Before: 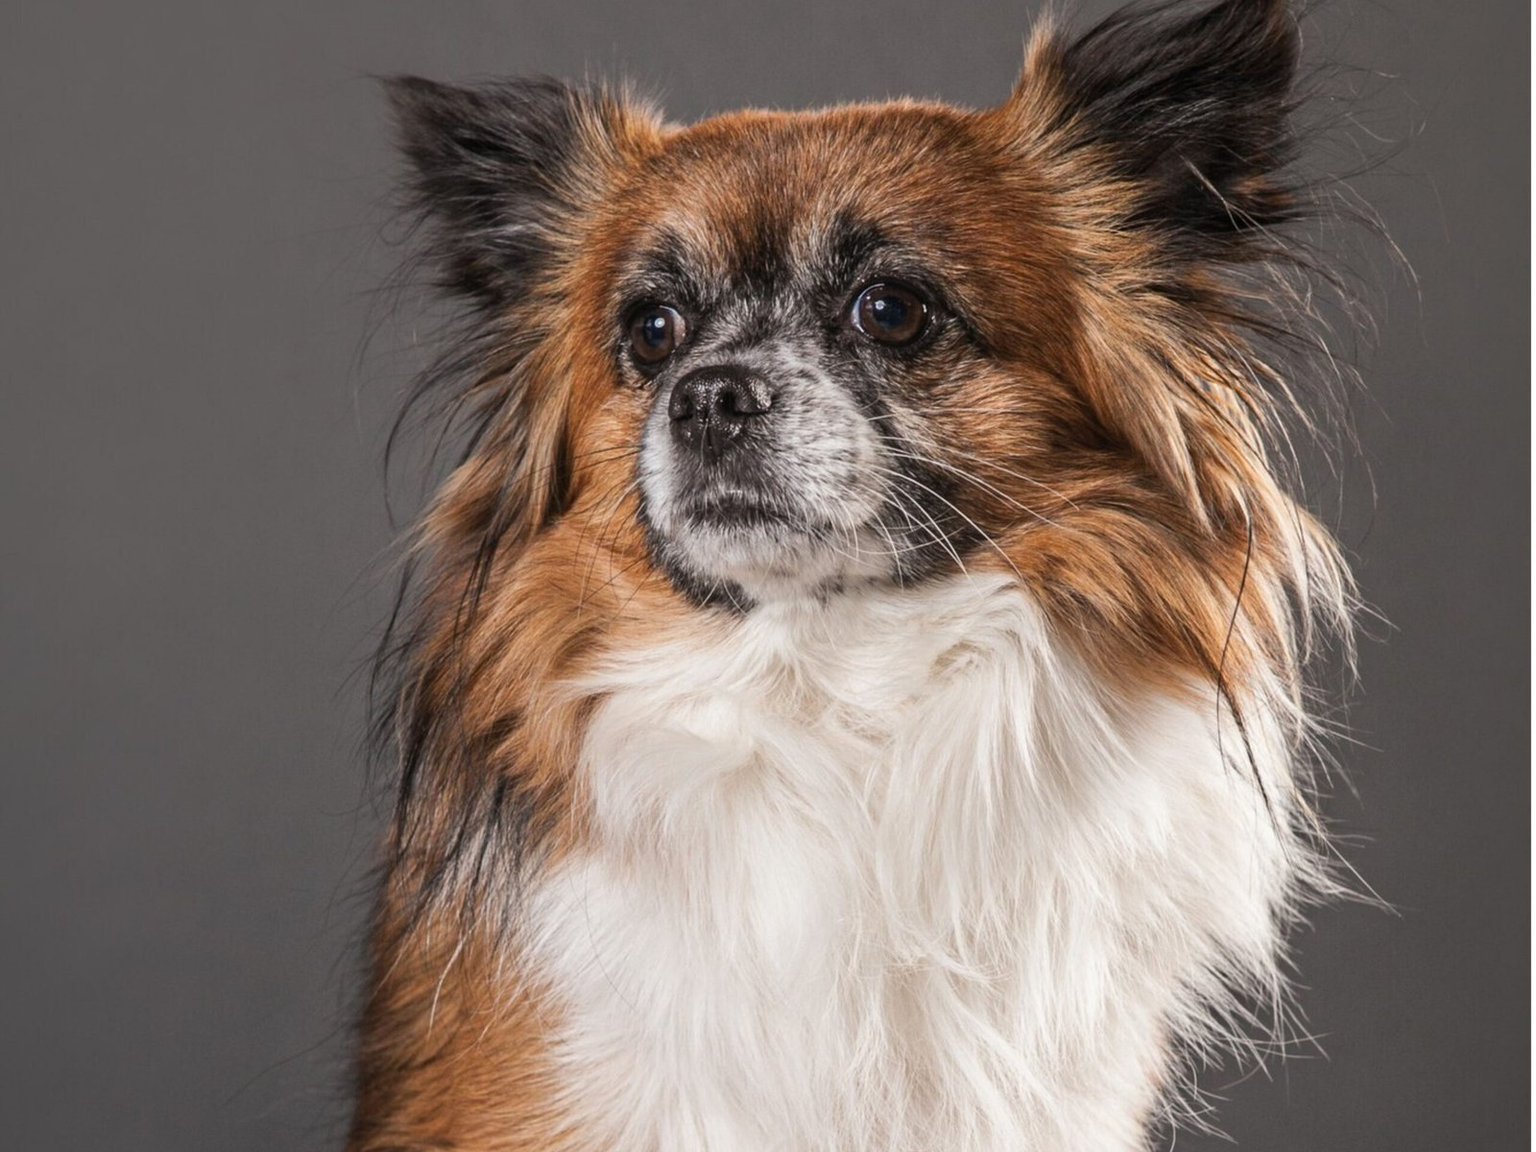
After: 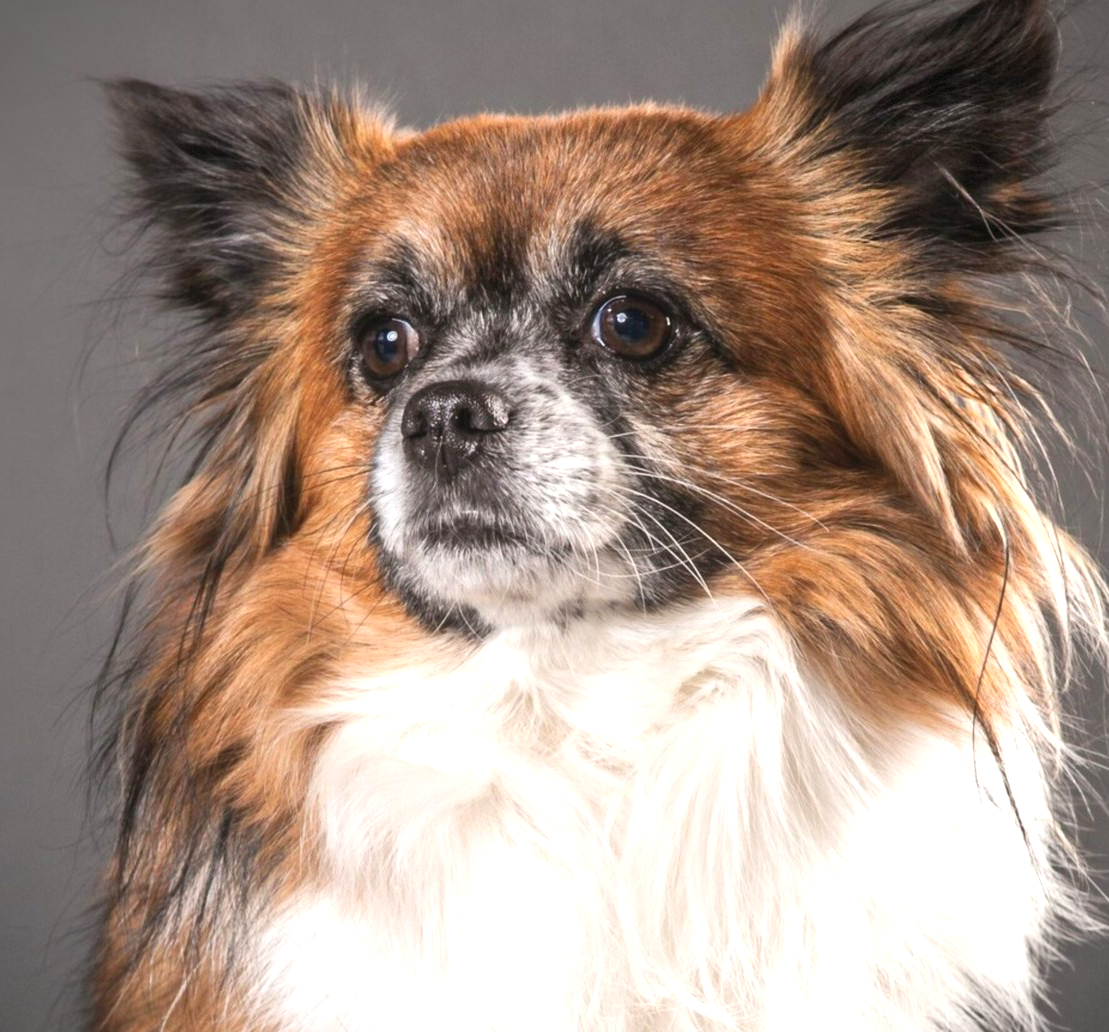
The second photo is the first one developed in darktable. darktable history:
contrast equalizer: octaves 7, y [[0.502, 0.505, 0.512, 0.529, 0.564, 0.588], [0.5 ×6], [0.502, 0.505, 0.512, 0.529, 0.564, 0.588], [0, 0.001, 0.001, 0.004, 0.008, 0.011], [0, 0.001, 0.001, 0.004, 0.008, 0.011]], mix -1
crop: left 18.479%, right 12.2%, bottom 13.971%
vignetting: fall-off start 97.28%, fall-off radius 79%, brightness -0.462, saturation -0.3, width/height ratio 1.114, dithering 8-bit output, unbound false
exposure: black level correction 0, exposure 0.7 EV, compensate exposure bias true, compensate highlight preservation false
